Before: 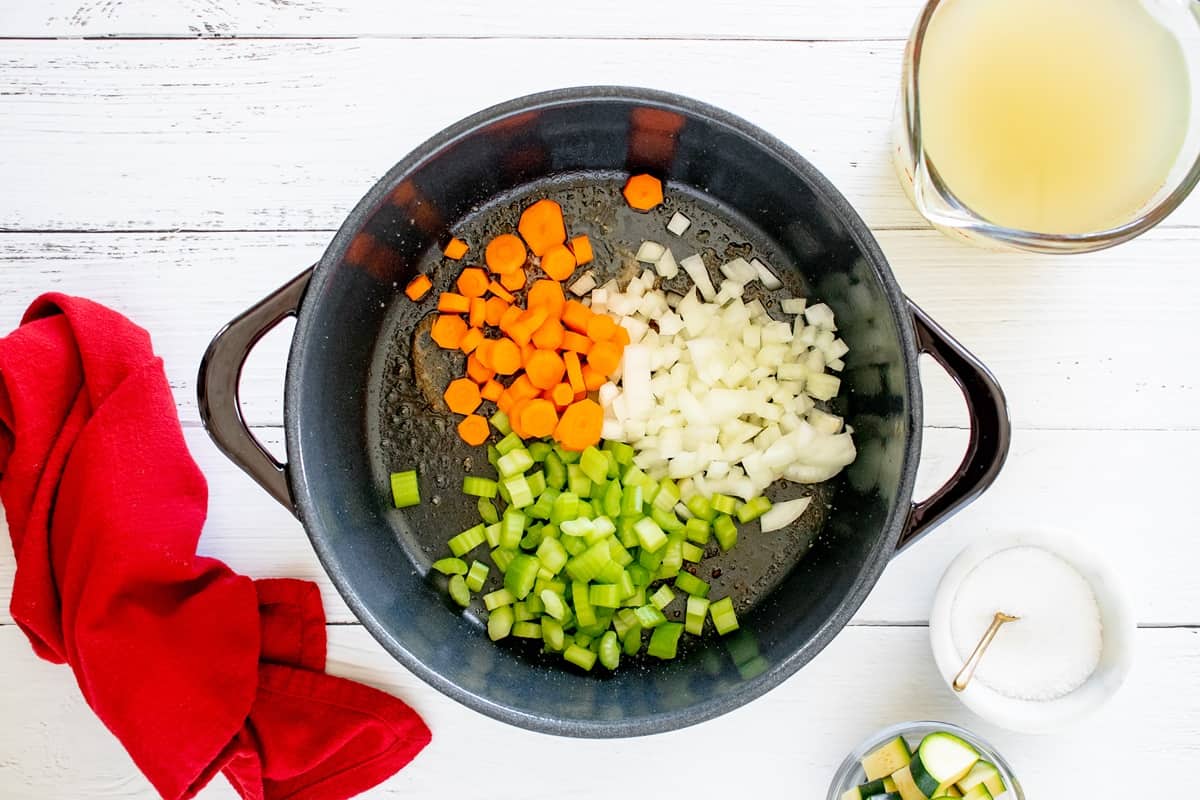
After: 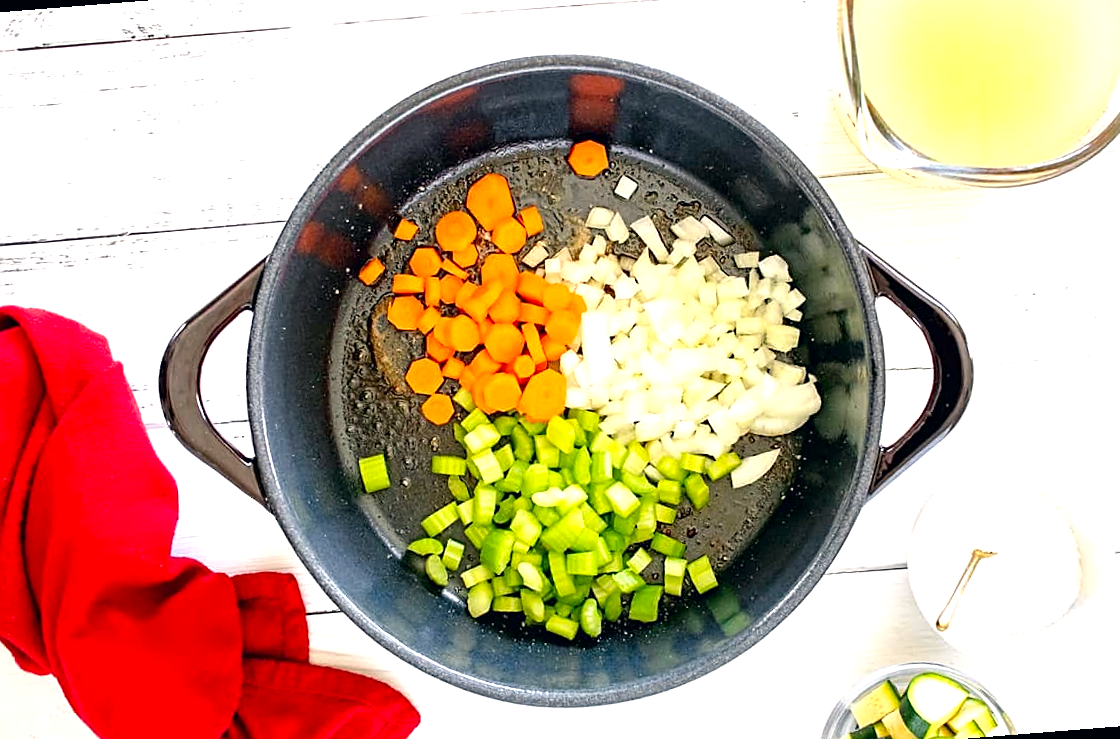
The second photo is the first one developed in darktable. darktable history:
rotate and perspective: rotation -4.57°, crop left 0.054, crop right 0.944, crop top 0.087, crop bottom 0.914
color correction: highlights a* 2.75, highlights b* 5, shadows a* -2.04, shadows b* -4.84, saturation 0.8
contrast brightness saturation: brightness -0.02, saturation 0.35
sharpen: on, module defaults
exposure: exposure 0.6 EV, compensate highlight preservation false
